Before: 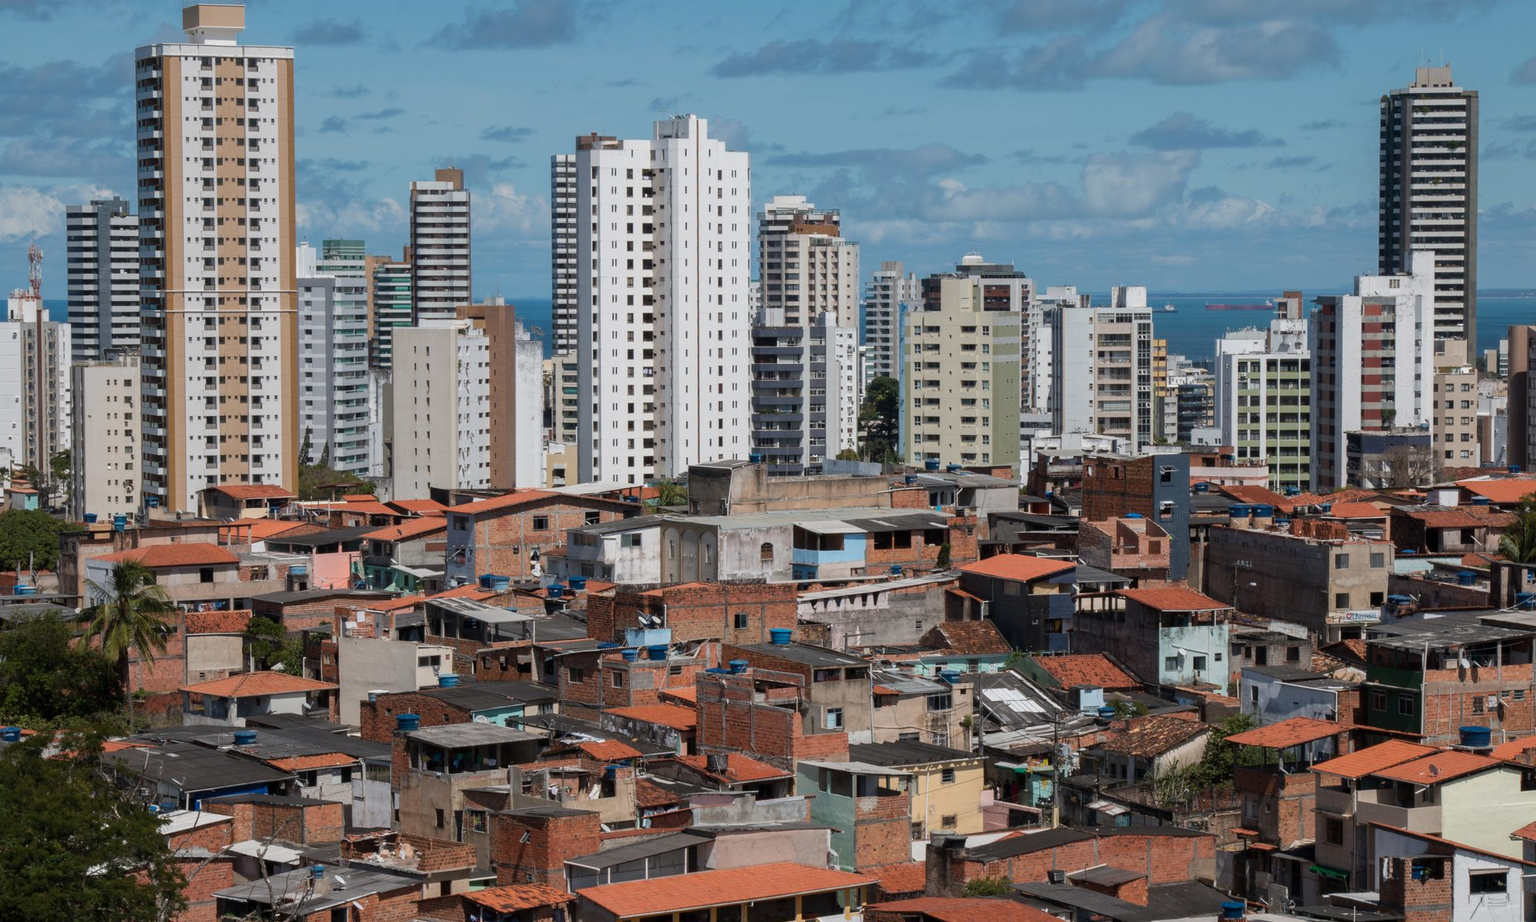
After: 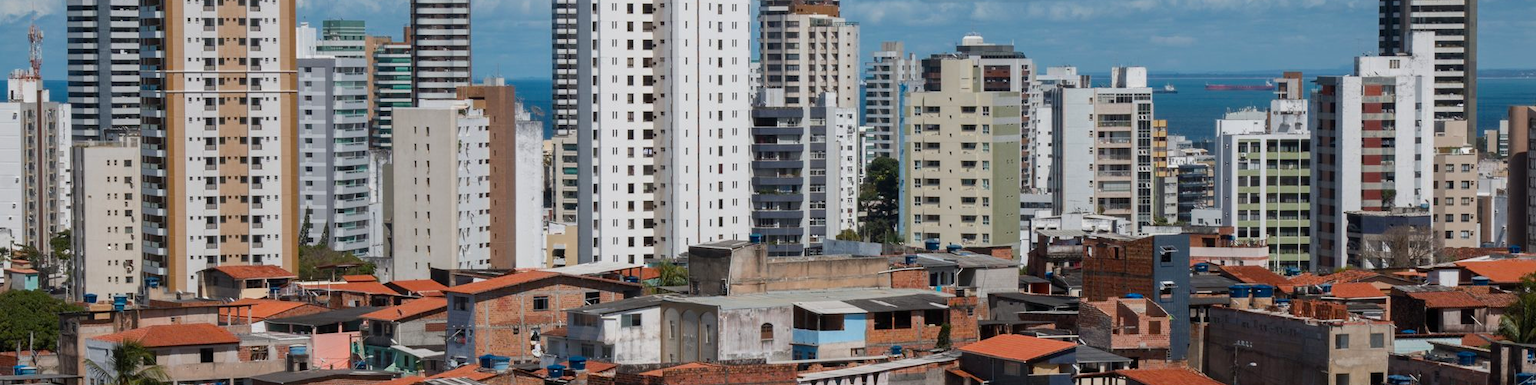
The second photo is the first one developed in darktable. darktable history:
crop and rotate: top 23.84%, bottom 34.294%
color balance rgb: perceptual saturation grading › global saturation 8.89%, saturation formula JzAzBz (2021)
